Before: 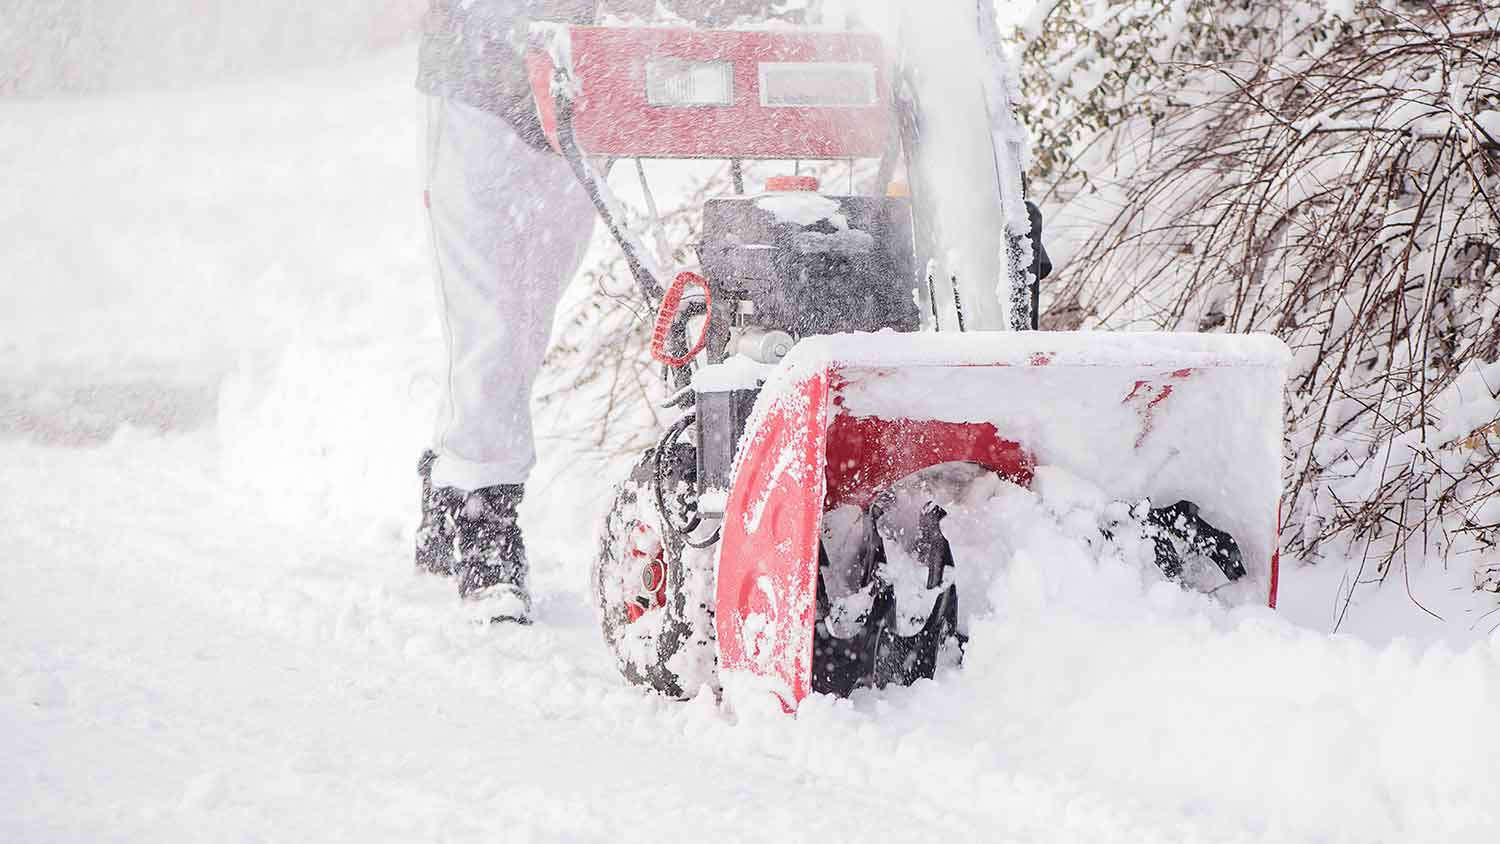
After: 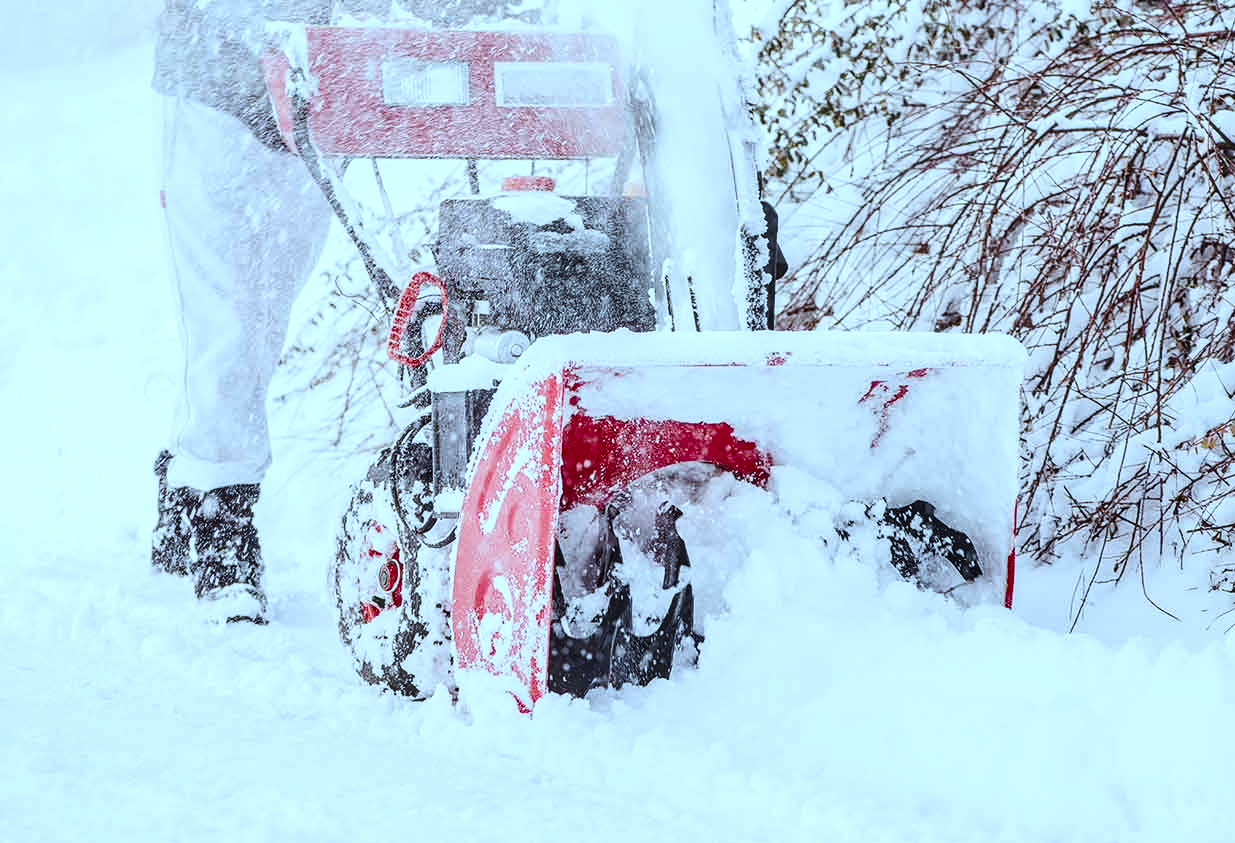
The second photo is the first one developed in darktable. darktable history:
local contrast: on, module defaults
crop: left 17.613%, bottom 0.029%
shadows and highlights: shadows 60.75, soften with gaussian
exposure: compensate exposure bias true, compensate highlight preservation false
color correction: highlights a* -9.71, highlights b* -21.17
base curve: curves: ch0 [(0, 0) (0.032, 0.025) (0.121, 0.166) (0.206, 0.329) (0.605, 0.79) (1, 1)], preserve colors none
